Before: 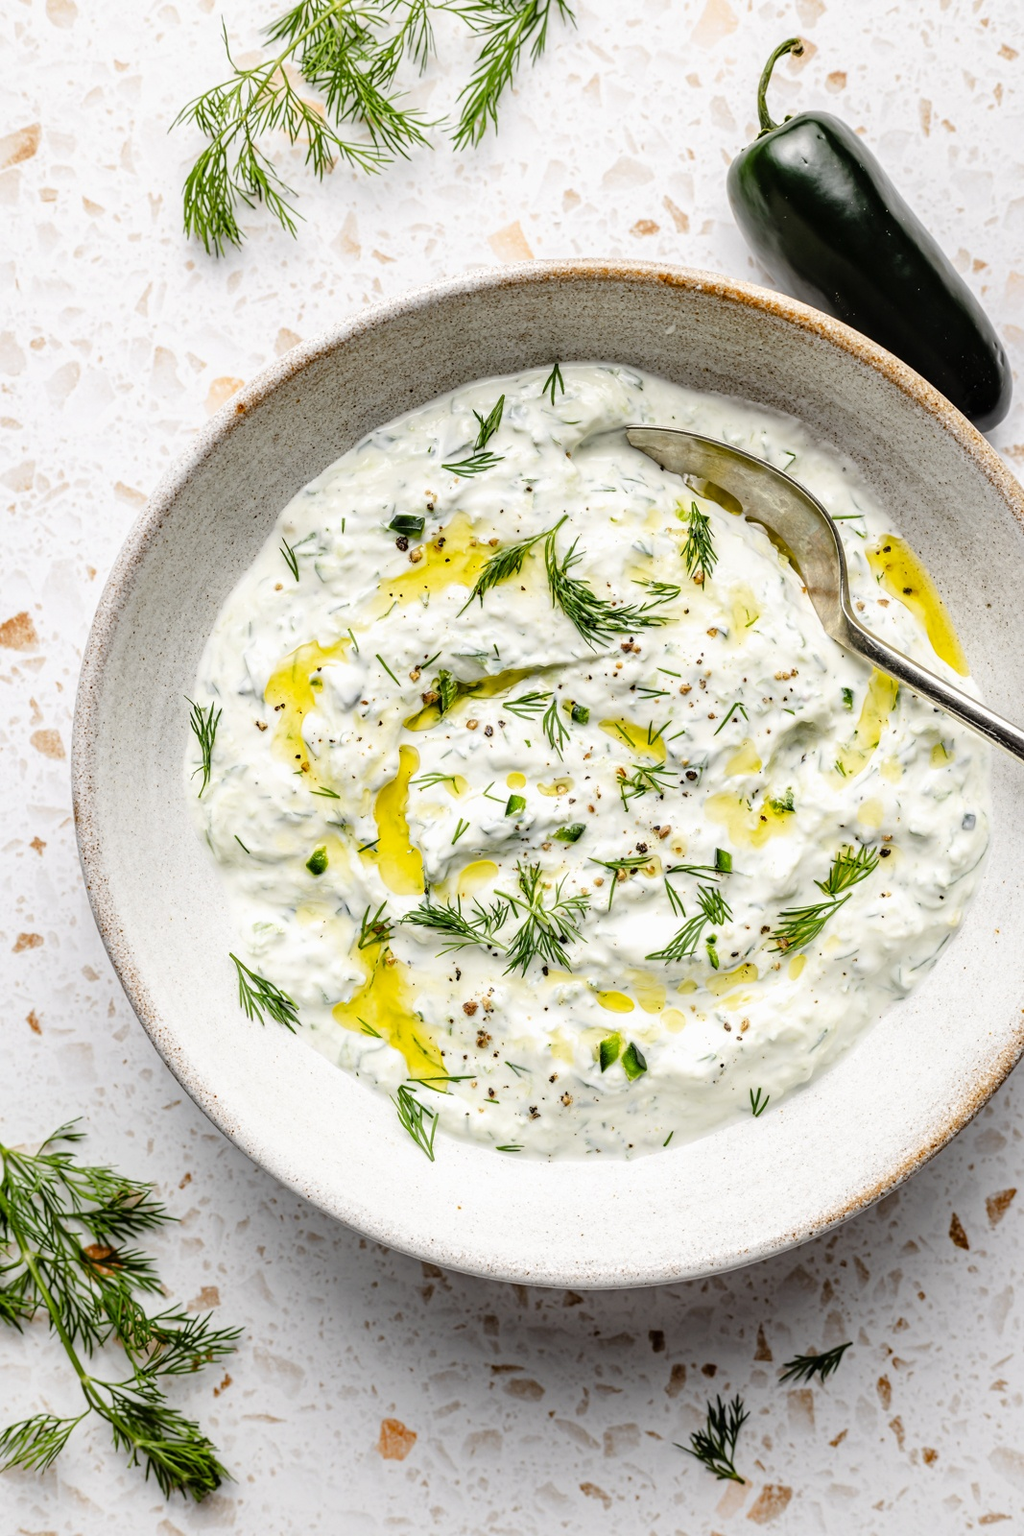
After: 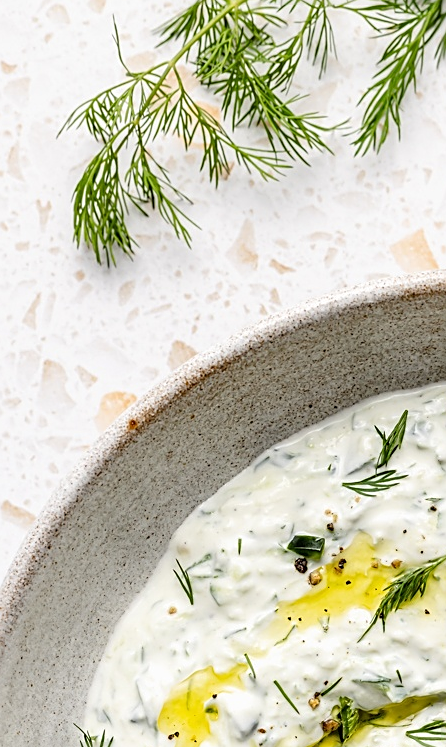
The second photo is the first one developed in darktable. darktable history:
sharpen: on, module defaults
crop and rotate: left 11.108%, top 0.075%, right 47.013%, bottom 53.193%
